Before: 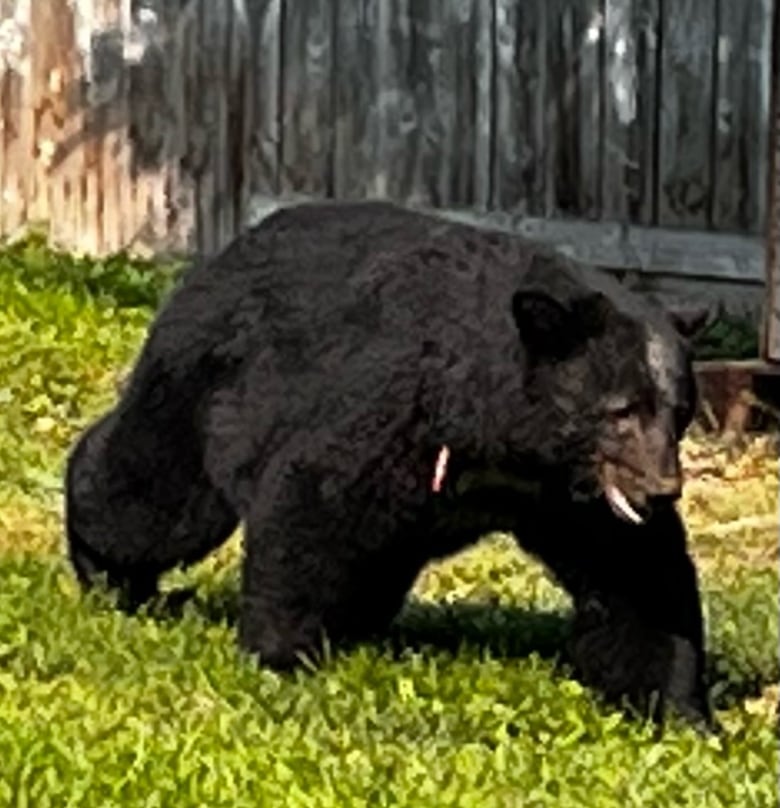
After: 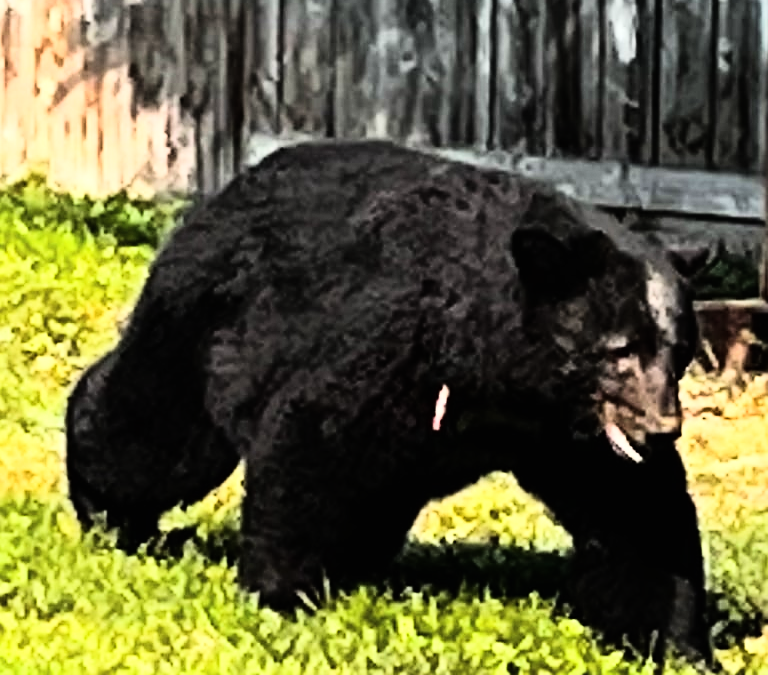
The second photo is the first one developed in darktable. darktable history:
sharpen: radius 1.864, amount 0.398, threshold 1.271
exposure: black level correction -0.003, exposure 0.04 EV, compensate highlight preservation false
rgb curve: curves: ch0 [(0, 0) (0.21, 0.15) (0.24, 0.21) (0.5, 0.75) (0.75, 0.96) (0.89, 0.99) (1, 1)]; ch1 [(0, 0.02) (0.21, 0.13) (0.25, 0.2) (0.5, 0.67) (0.75, 0.9) (0.89, 0.97) (1, 1)]; ch2 [(0, 0.02) (0.21, 0.13) (0.25, 0.2) (0.5, 0.67) (0.75, 0.9) (0.89, 0.97) (1, 1)], compensate middle gray true
crop: top 7.625%, bottom 8.027%
